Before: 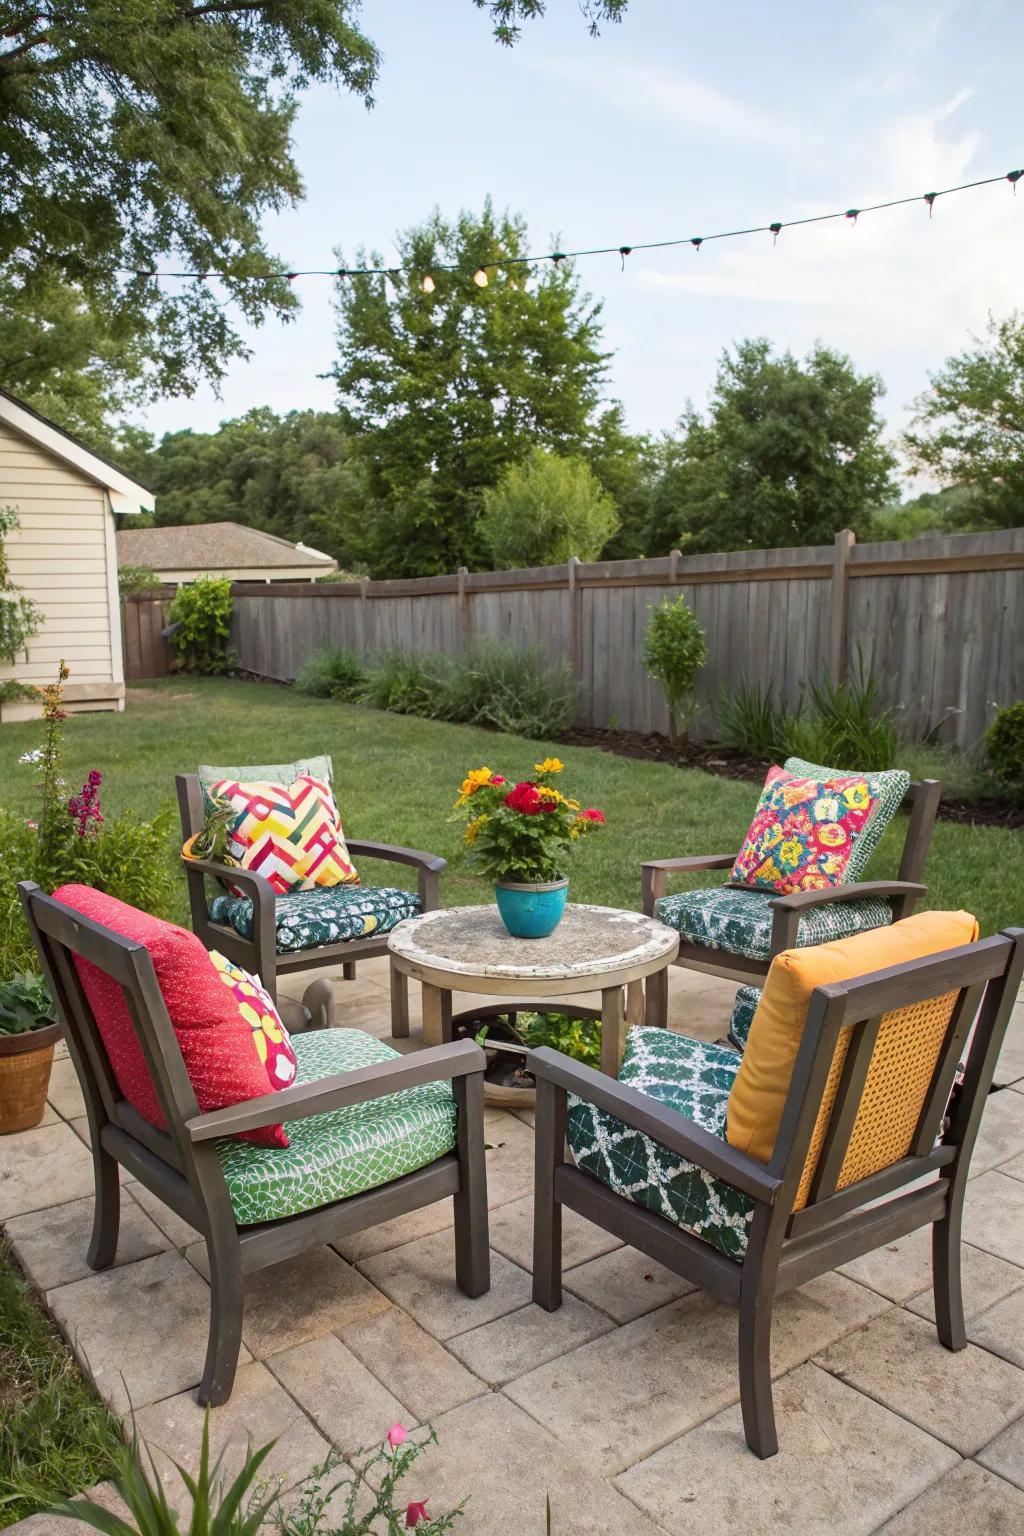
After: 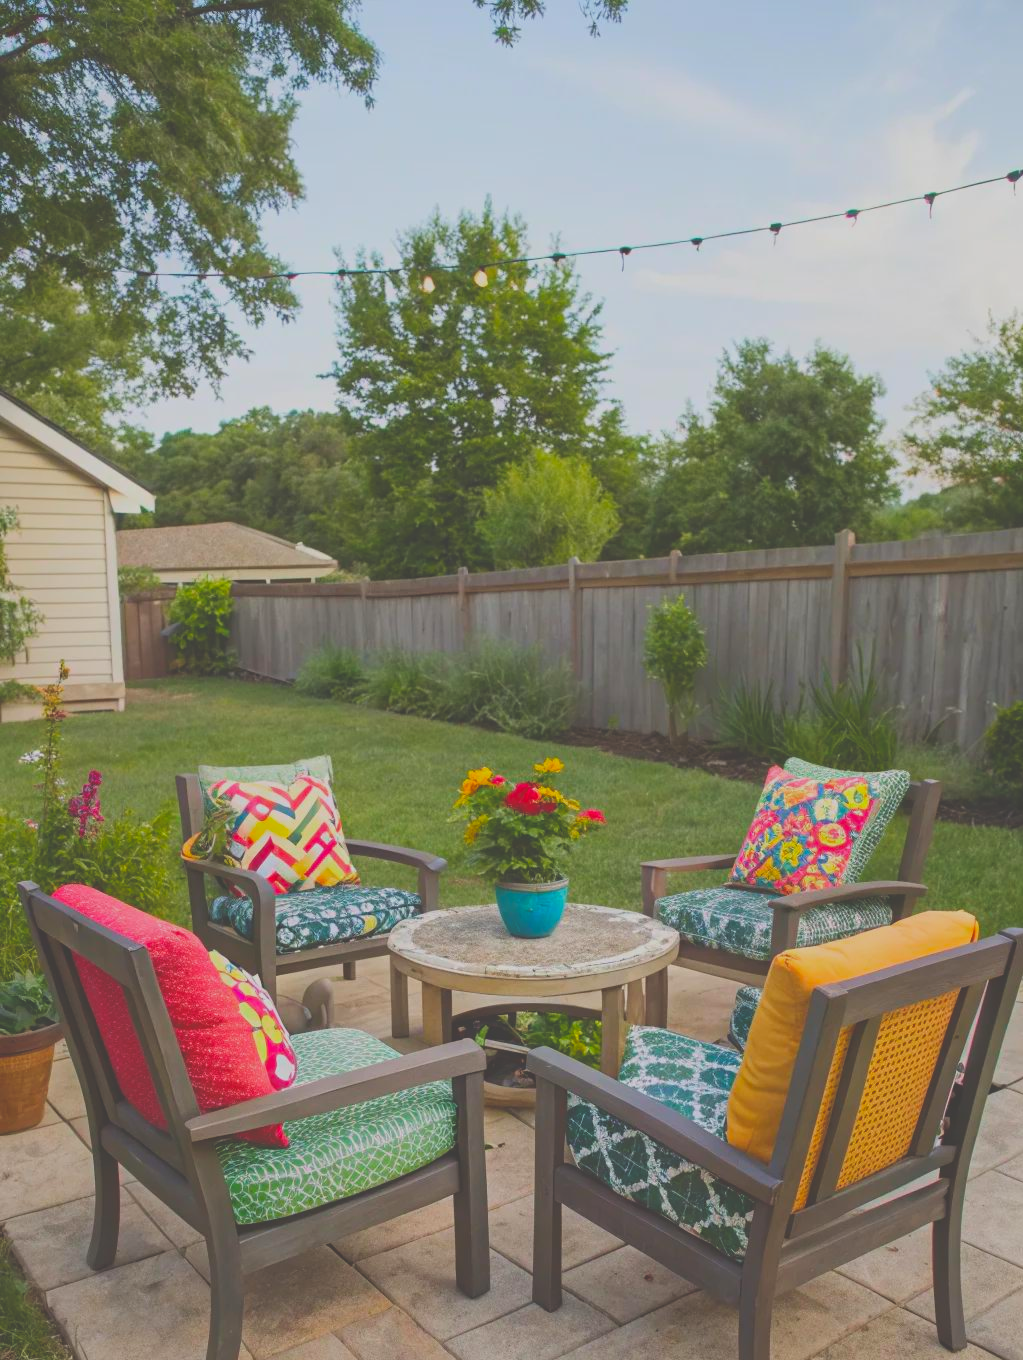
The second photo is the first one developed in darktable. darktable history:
color balance rgb: perceptual saturation grading › global saturation 17.694%, global vibrance 24.34%, contrast -25.557%
exposure: black level correction -0.027, compensate highlight preservation false
crop and rotate: top 0%, bottom 11.45%
